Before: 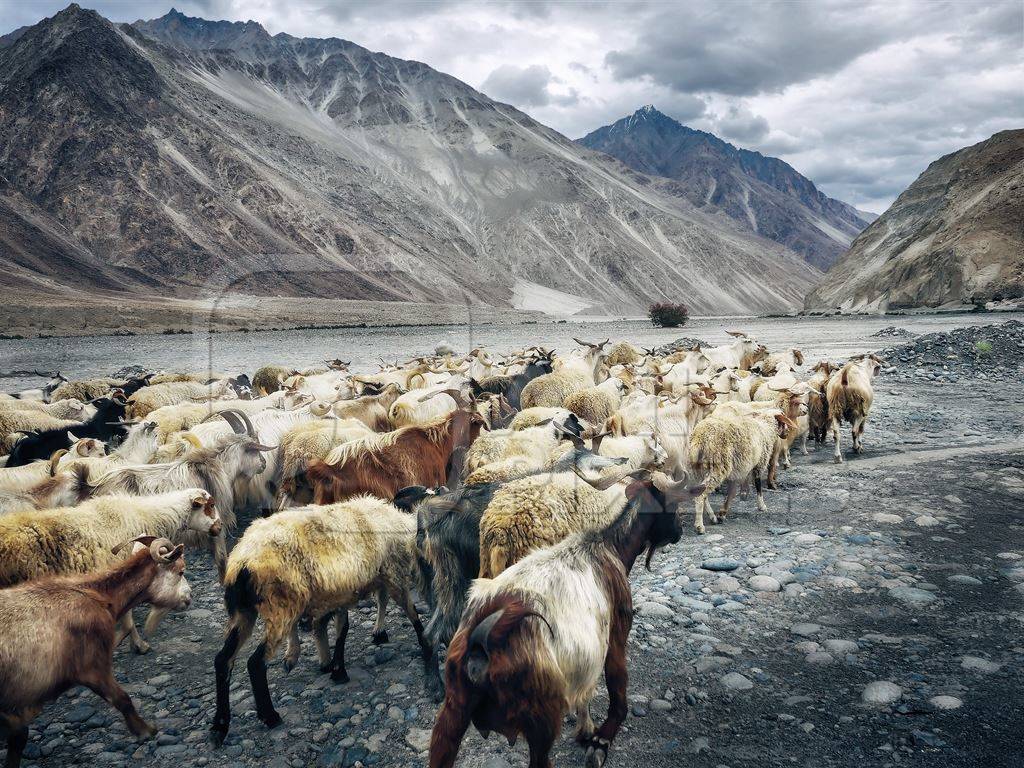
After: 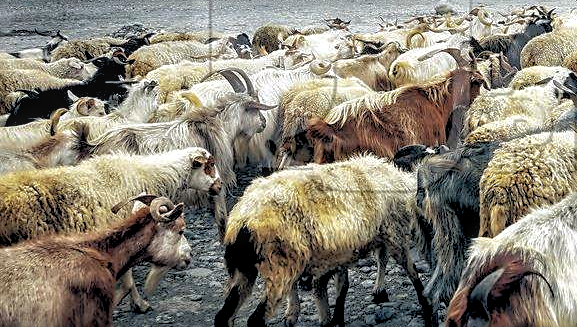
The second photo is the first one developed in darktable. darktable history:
shadows and highlights: on, module defaults
white balance: red 0.982, blue 1.018
local contrast: on, module defaults
rgb levels: levels [[0.01, 0.419, 0.839], [0, 0.5, 1], [0, 0.5, 1]]
crop: top 44.483%, right 43.593%, bottom 12.892%
sharpen: amount 0.55
